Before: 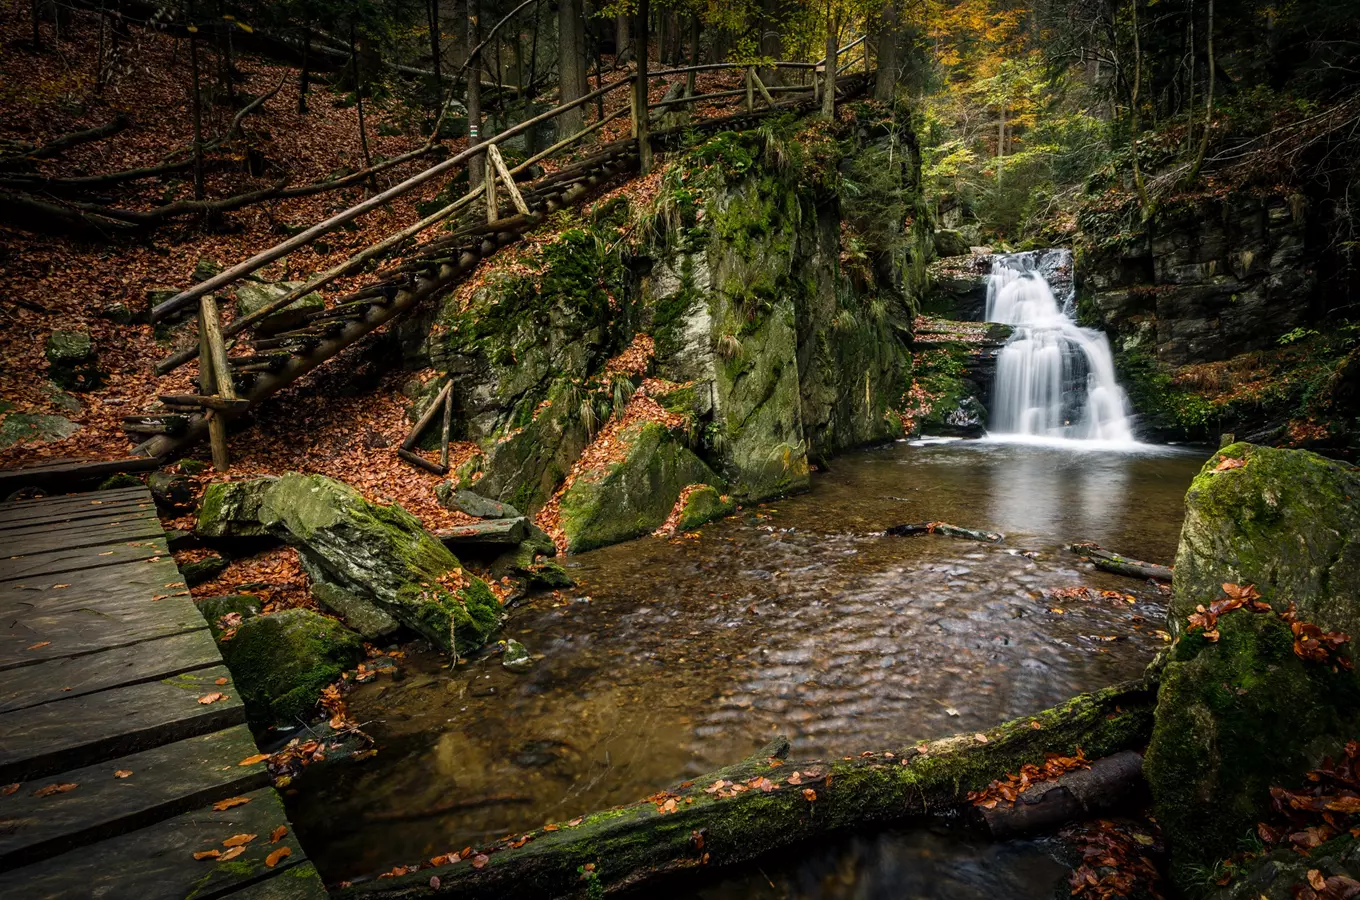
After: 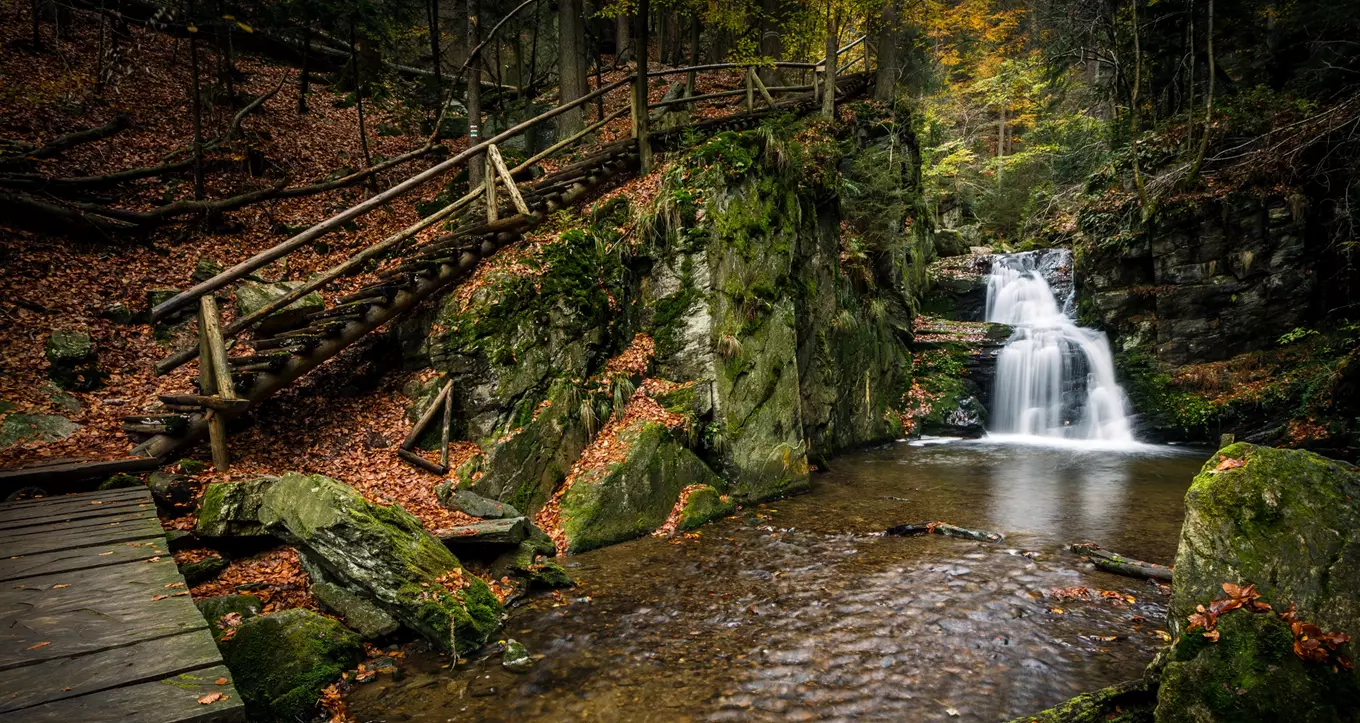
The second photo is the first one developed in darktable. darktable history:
crop: bottom 19.654%
